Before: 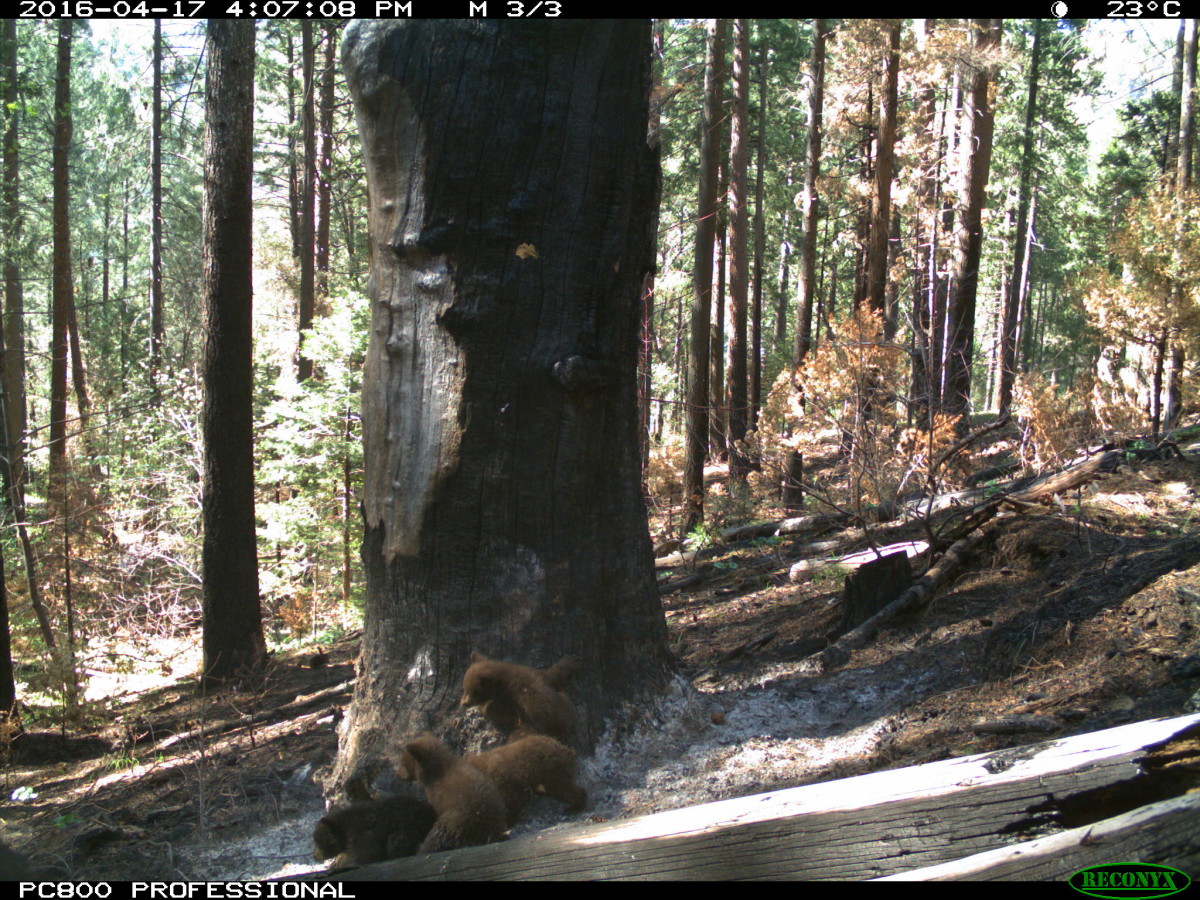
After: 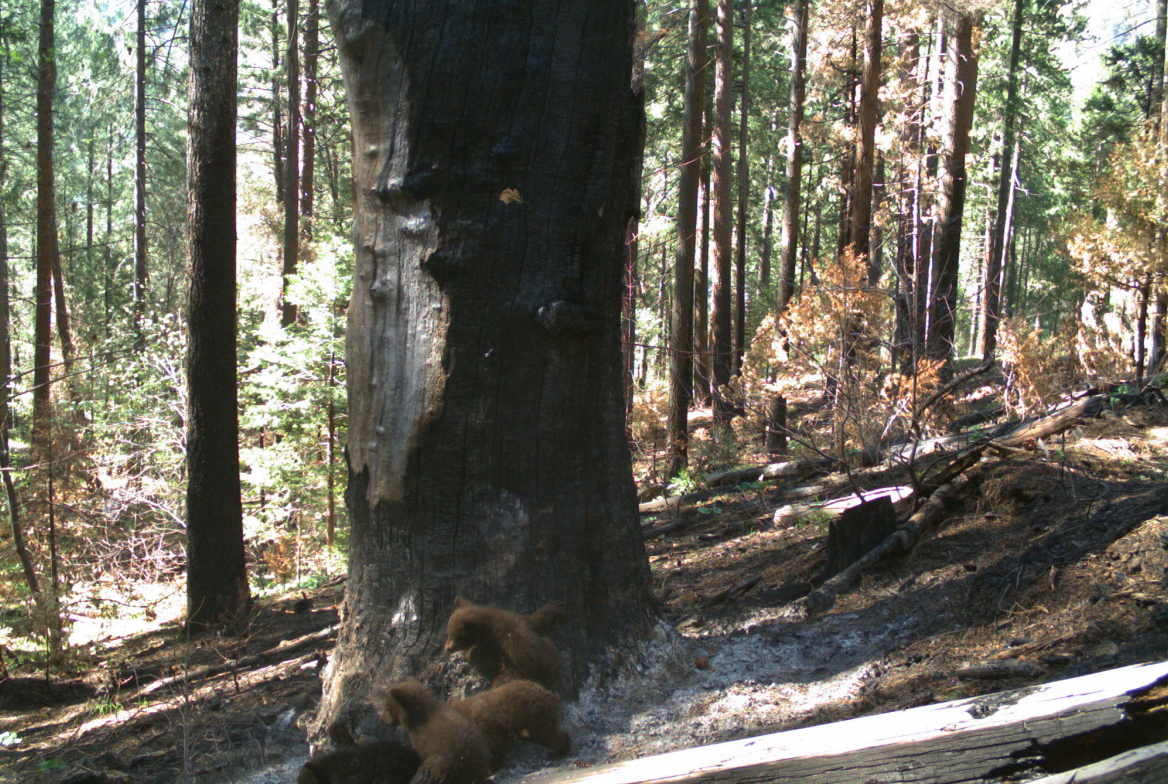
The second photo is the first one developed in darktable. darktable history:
crop: left 1.355%, top 6.122%, right 1.3%, bottom 6.705%
